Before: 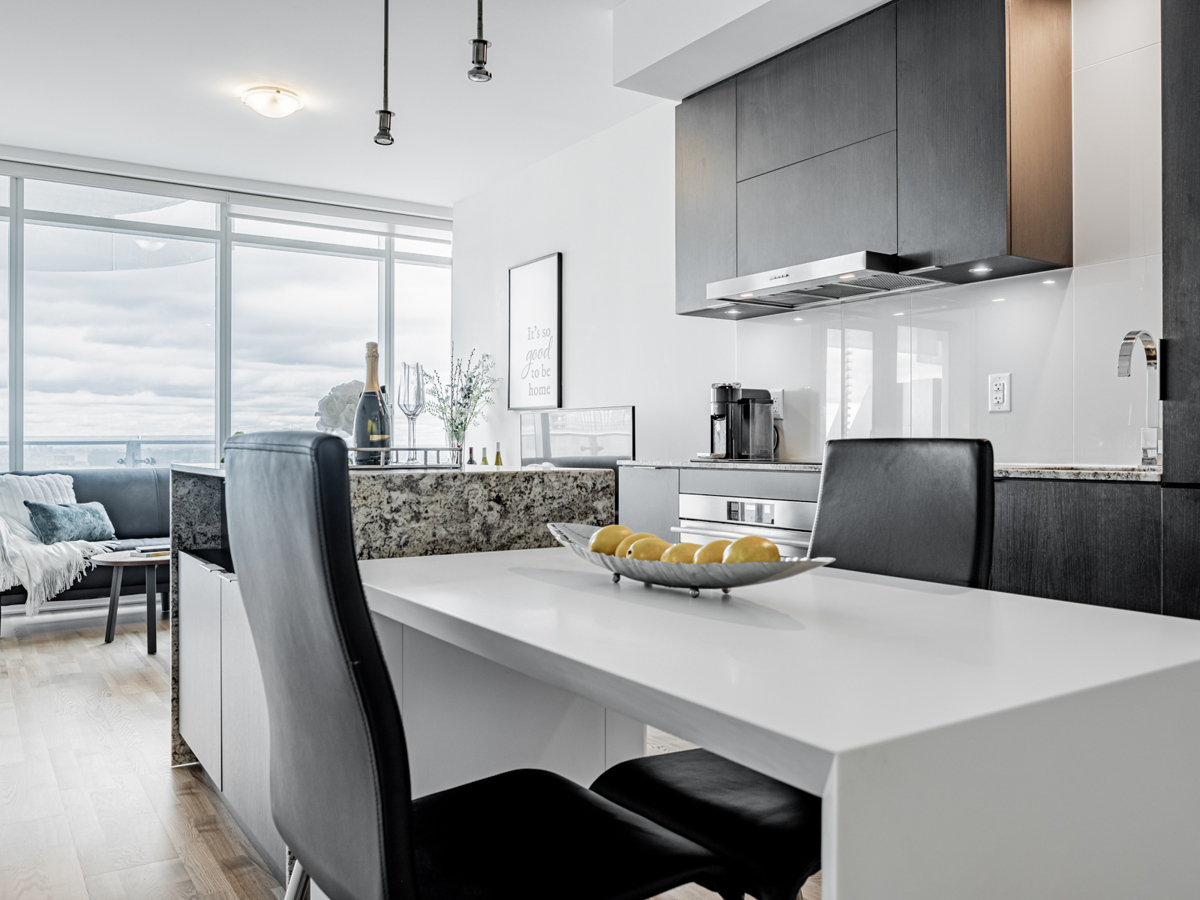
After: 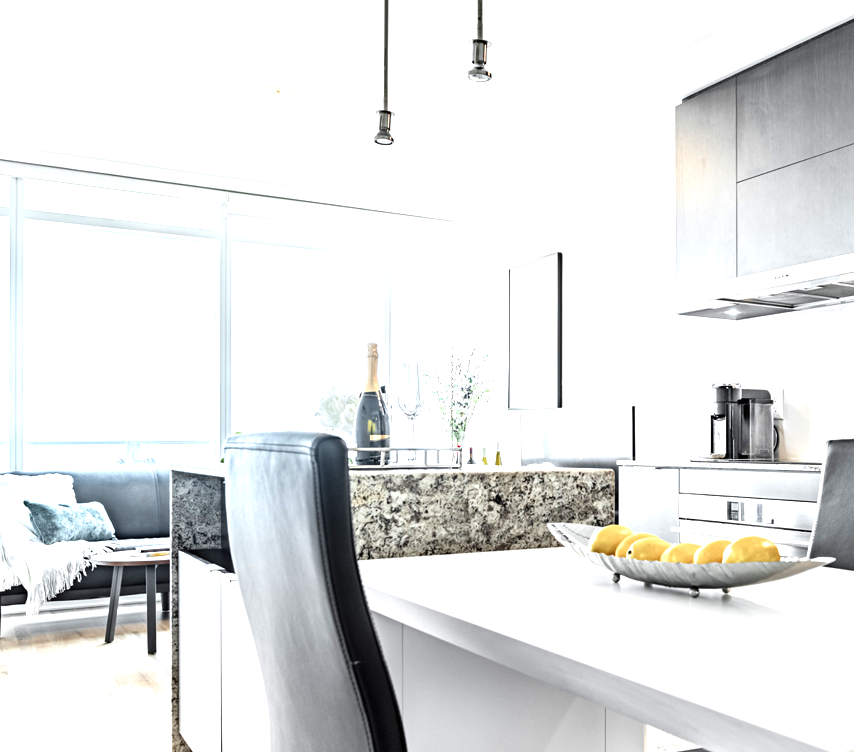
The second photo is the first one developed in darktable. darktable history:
exposure: exposure 1.227 EV, compensate exposure bias true, compensate highlight preservation false
crop: right 28.758%, bottom 16.406%
